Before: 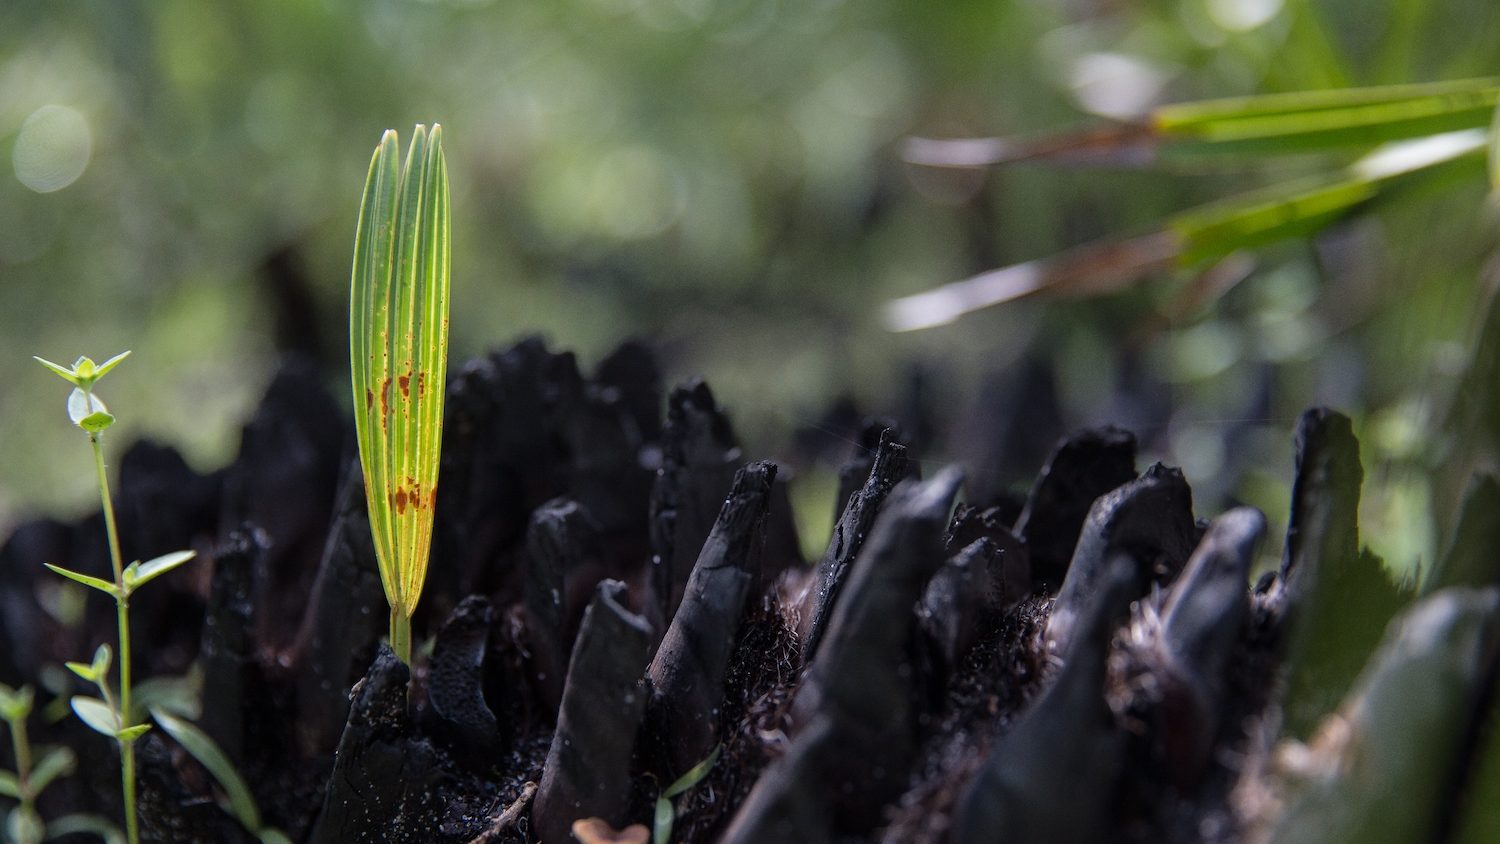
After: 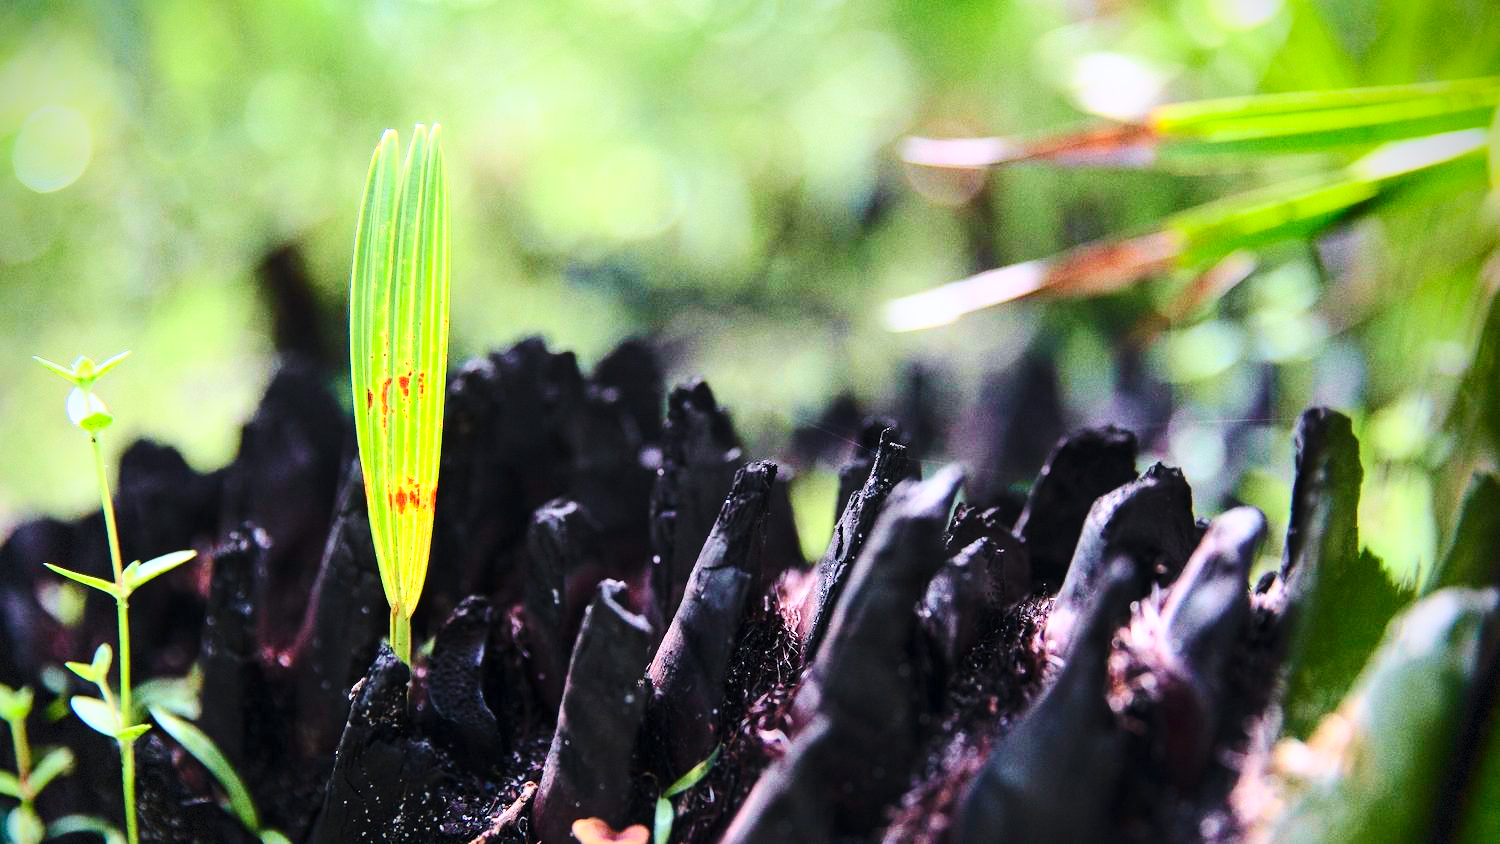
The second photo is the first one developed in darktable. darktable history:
base curve: curves: ch0 [(0, 0) (0.028, 0.03) (0.121, 0.232) (0.46, 0.748) (0.859, 0.968) (1, 1)], exposure shift 0.01, preserve colors none
vignetting: saturation 0.382, center (-0.028, 0.24), dithering 8-bit output
tone curve: curves: ch0 [(0, 0) (0.051, 0.047) (0.102, 0.099) (0.258, 0.29) (0.442, 0.527) (0.695, 0.804) (0.88, 0.952) (1, 1)]; ch1 [(0, 0) (0.339, 0.298) (0.402, 0.363) (0.444, 0.415) (0.485, 0.469) (0.494, 0.493) (0.504, 0.501) (0.525, 0.534) (0.555, 0.593) (0.594, 0.648) (1, 1)]; ch2 [(0, 0) (0.48, 0.48) (0.504, 0.5) (0.535, 0.557) (0.581, 0.623) (0.649, 0.683) (0.824, 0.815) (1, 1)], color space Lab, independent channels, preserve colors none
exposure: exposure 0.127 EV, compensate highlight preservation false
contrast brightness saturation: contrast 0.203, brightness 0.168, saturation 0.223
